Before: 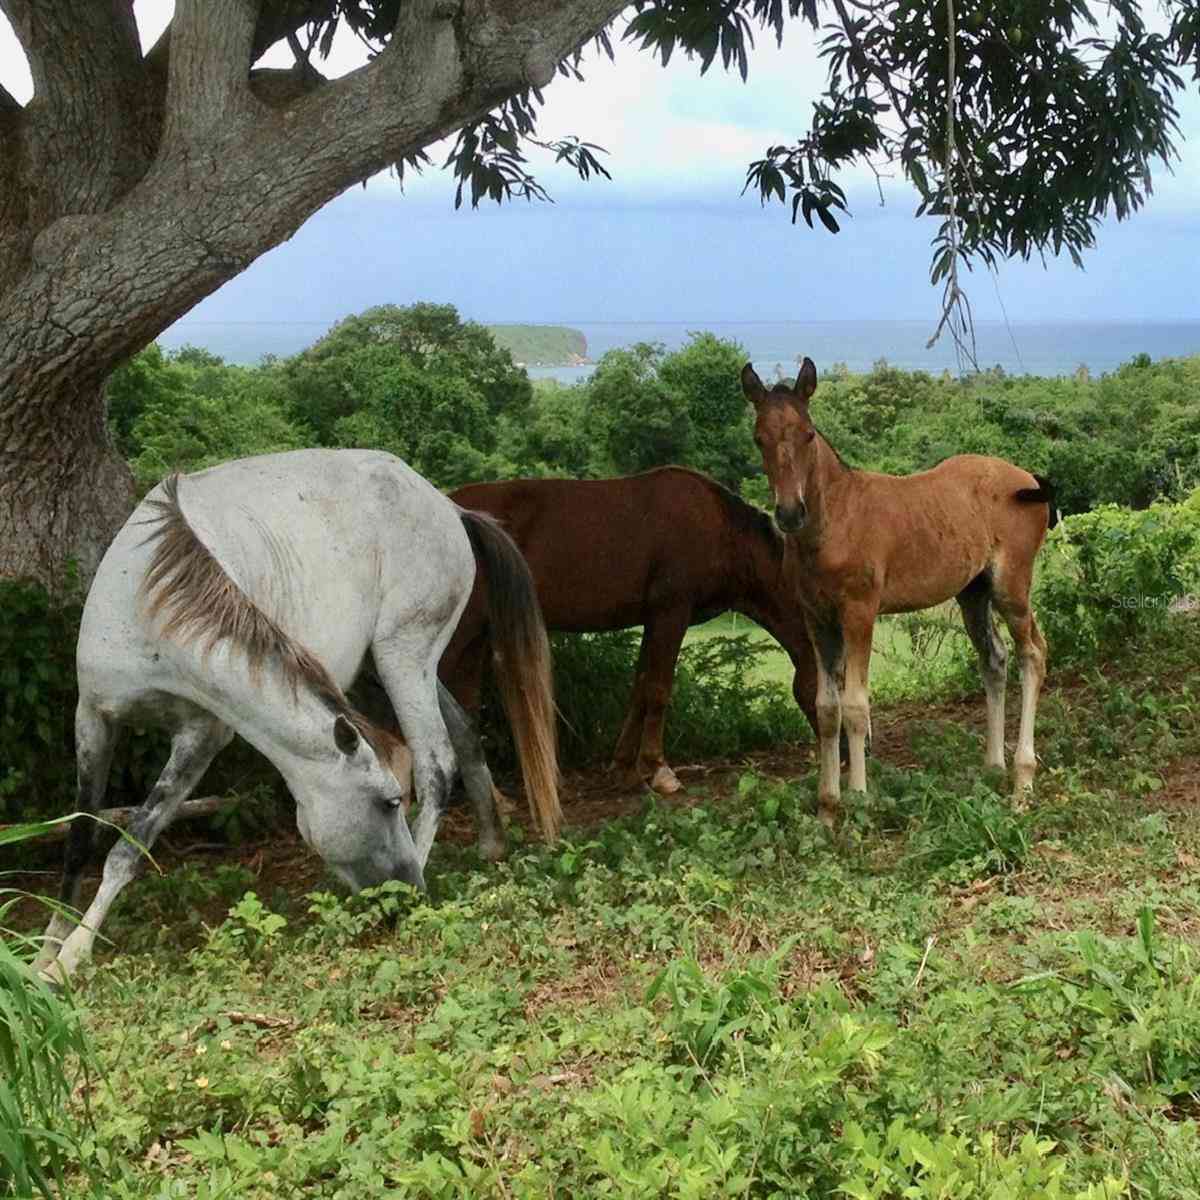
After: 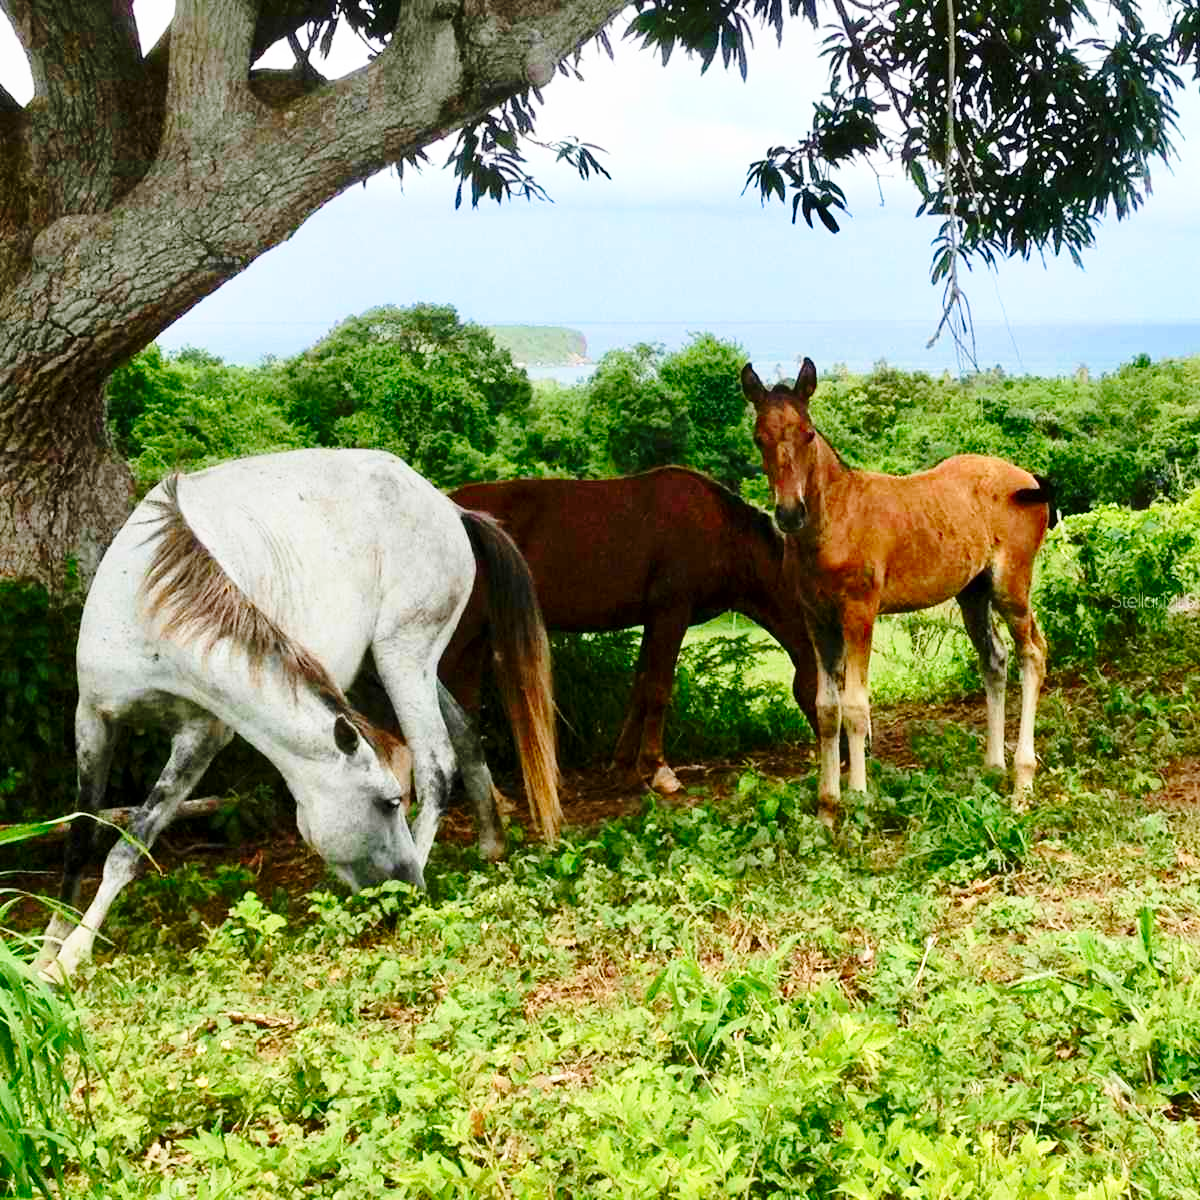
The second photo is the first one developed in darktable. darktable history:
contrast brightness saturation: contrast 0.095, saturation 0.281
base curve: curves: ch0 [(0, 0) (0.028, 0.03) (0.121, 0.232) (0.46, 0.748) (0.859, 0.968) (1, 1)], preserve colors none
local contrast: mode bilateral grid, contrast 21, coarseness 50, detail 119%, midtone range 0.2
exposure: black level correction 0.001, compensate highlight preservation false
